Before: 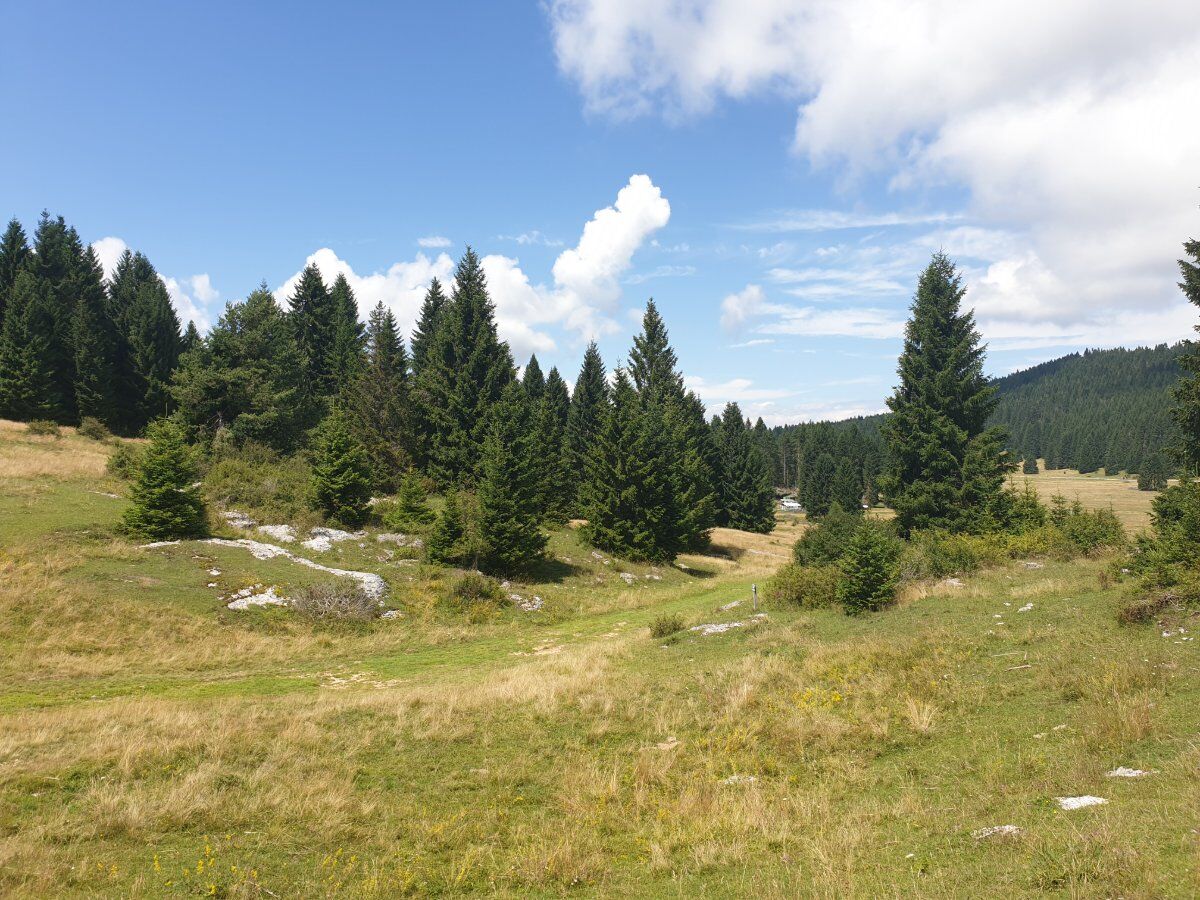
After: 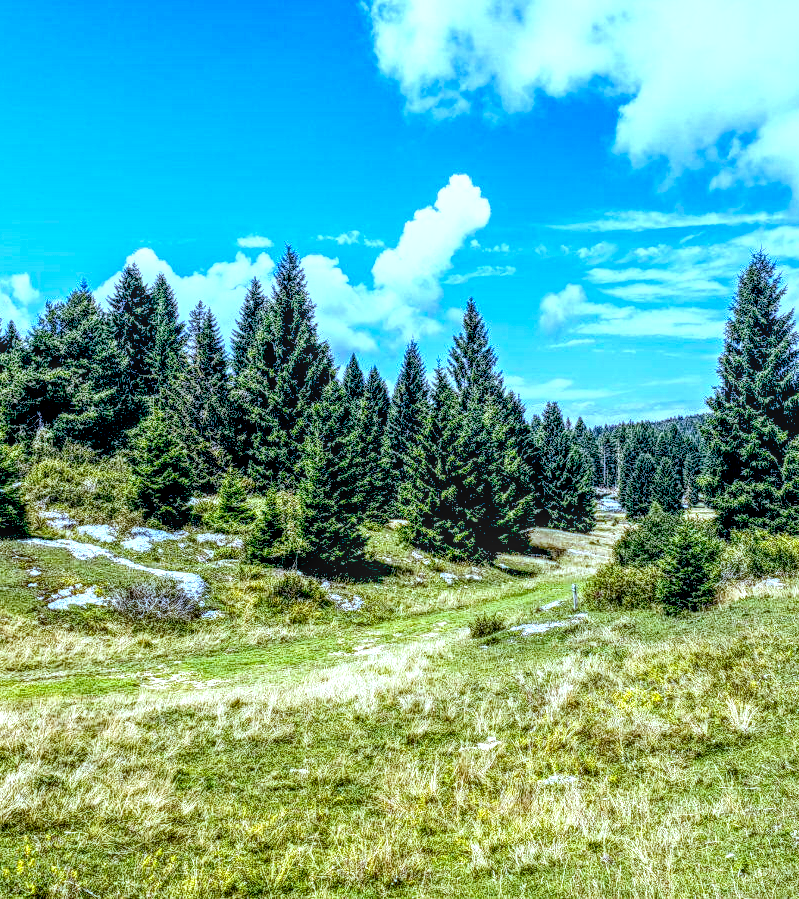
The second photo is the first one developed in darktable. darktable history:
contrast equalizer: octaves 7, y [[0.524 ×6], [0.512 ×6], [0.379 ×6], [0 ×6], [0 ×6]]
local contrast: highlights 0%, shadows 0%, detail 300%, midtone range 0.3
exposure: black level correction 0.031, exposure 0.304 EV, compensate highlight preservation false
tone curve: curves: ch0 [(0, 0) (0.004, 0.001) (0.133, 0.16) (0.325, 0.399) (0.475, 0.588) (0.832, 0.903) (1, 1)], color space Lab, linked channels, preserve colors none
color balance: lift [1.003, 0.993, 1.001, 1.007], gamma [1.018, 1.072, 0.959, 0.928], gain [0.974, 0.873, 1.031, 1.127]
haze removal: compatibility mode true, adaptive false
crop and rotate: left 15.055%, right 18.278%
white balance: red 0.871, blue 1.249
